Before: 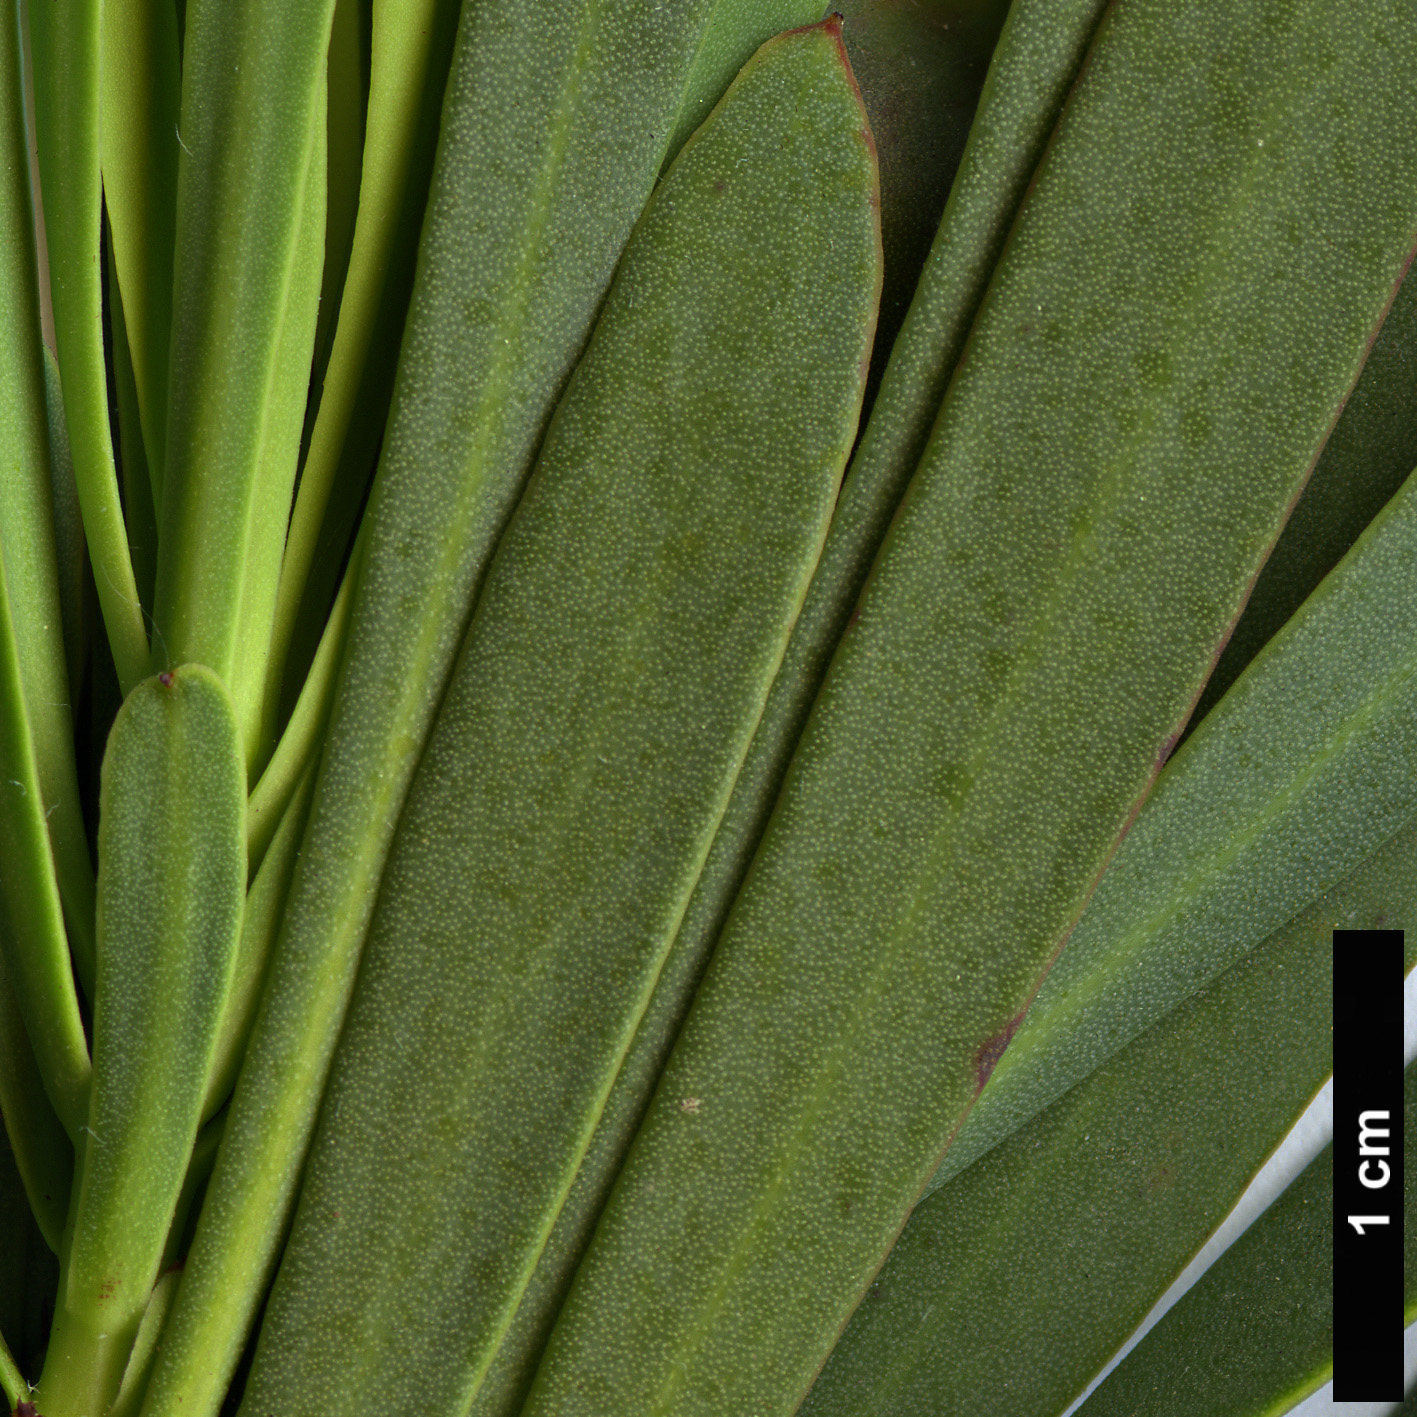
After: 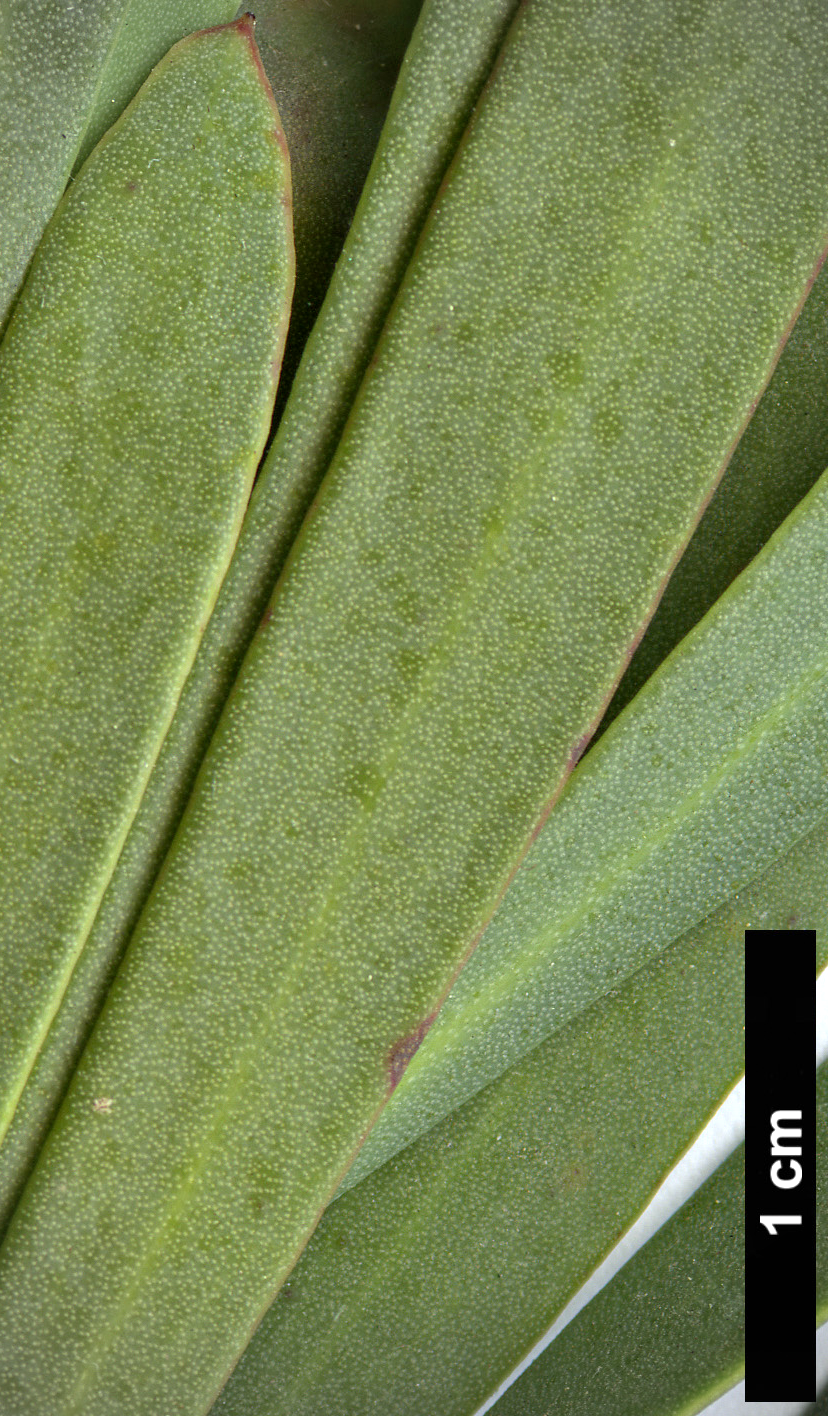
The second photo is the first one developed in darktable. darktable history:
crop: left 41.539%
vignetting: unbound false
exposure: exposure 0.606 EV, compensate exposure bias true, compensate highlight preservation false
